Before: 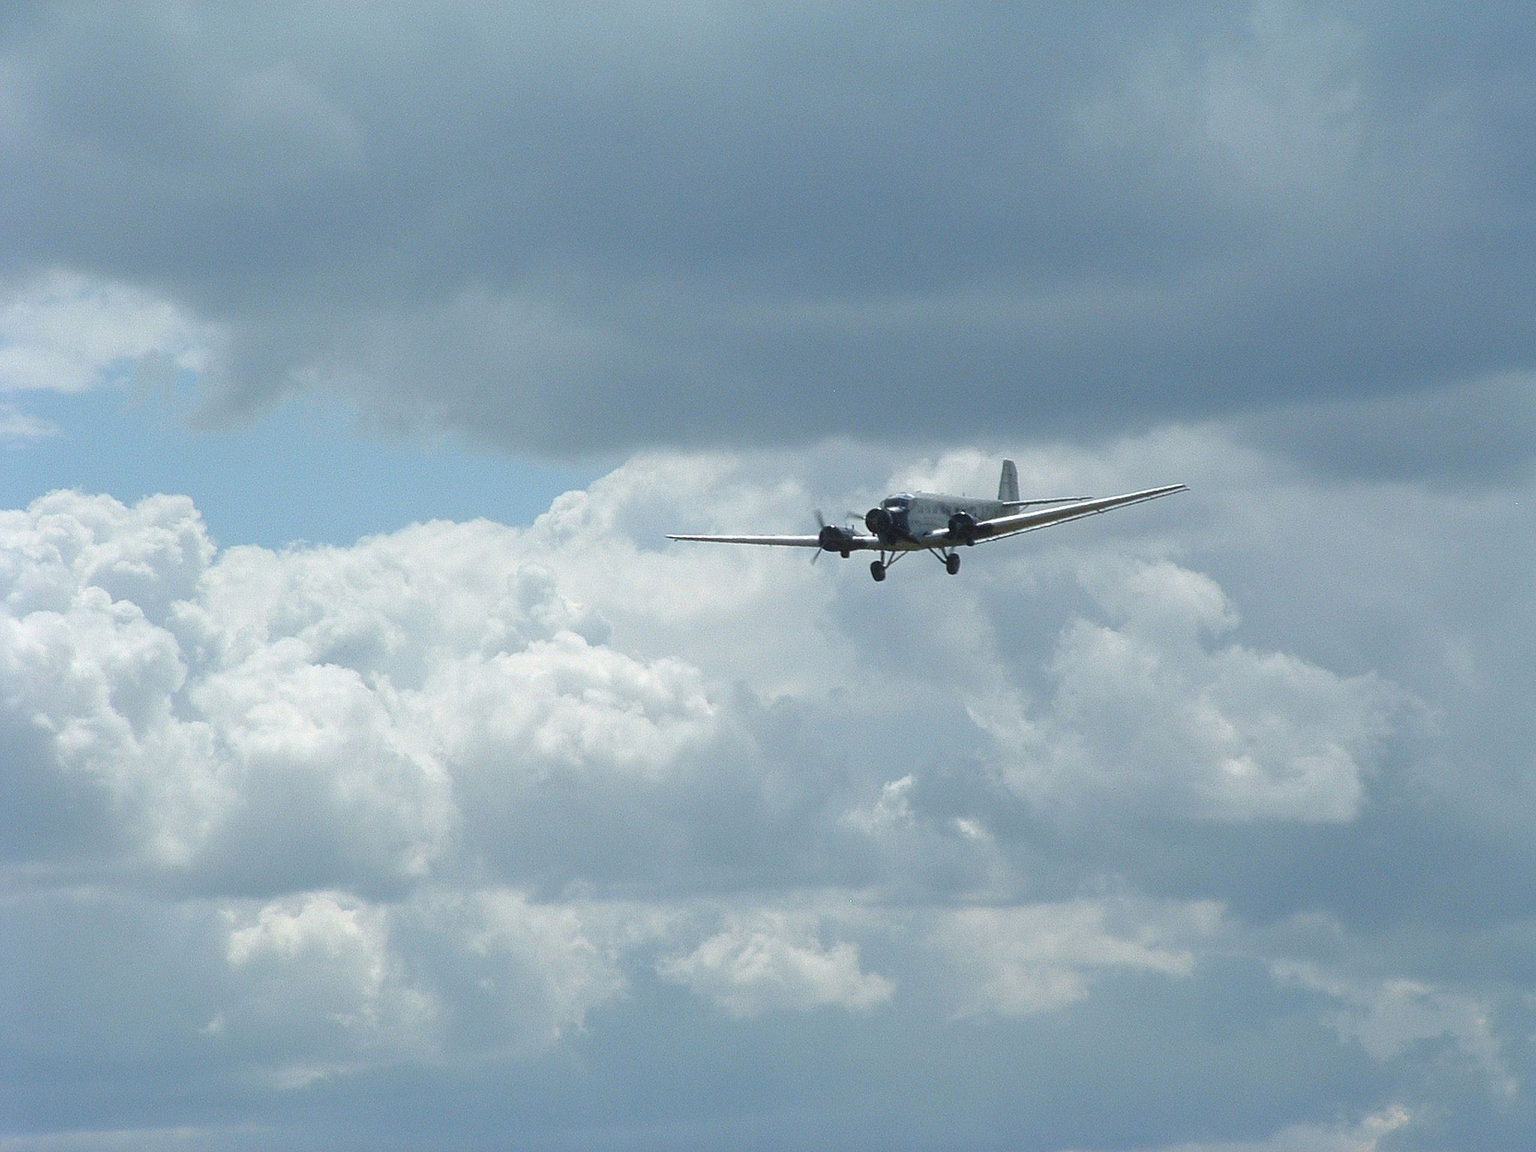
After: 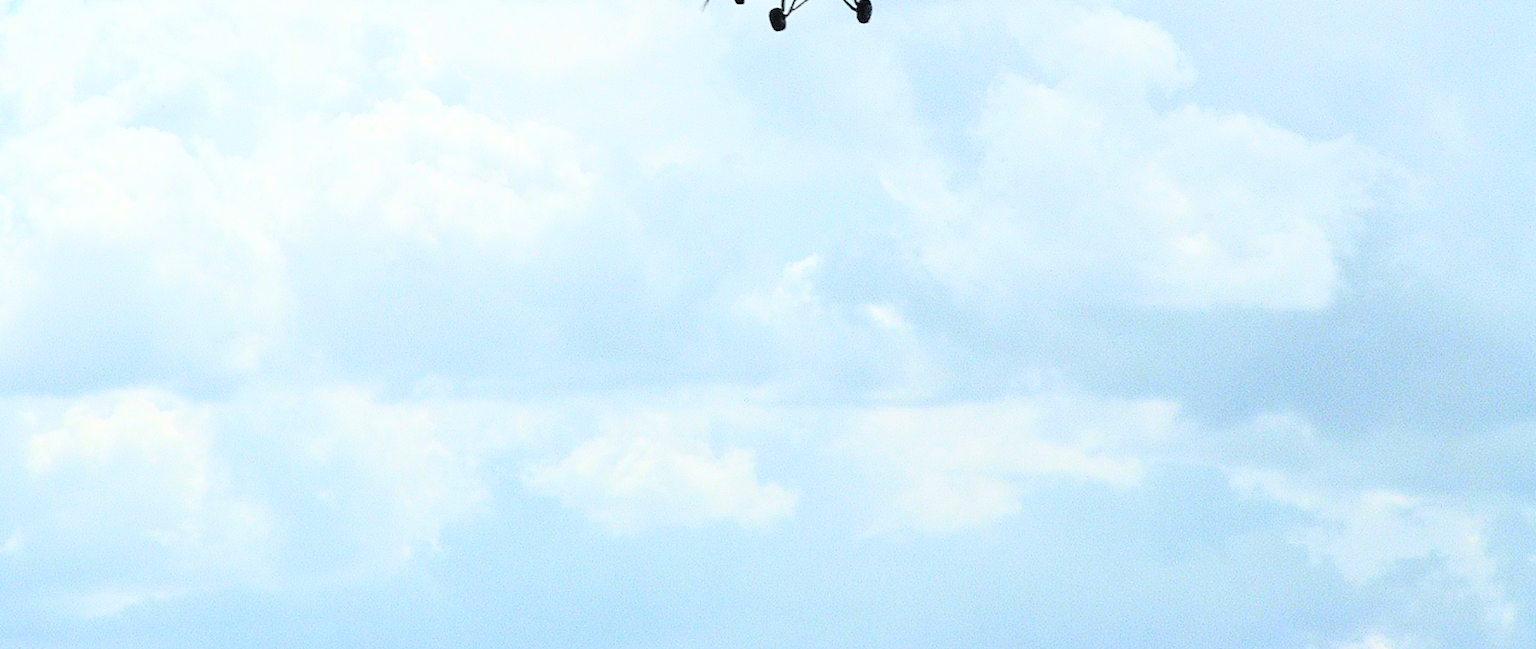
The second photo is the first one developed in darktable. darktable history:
contrast brightness saturation: contrast 0.01, saturation -0.05
rgb curve: curves: ch0 [(0, 0) (0.21, 0.15) (0.24, 0.21) (0.5, 0.75) (0.75, 0.96) (0.89, 0.99) (1, 1)]; ch1 [(0, 0.02) (0.21, 0.13) (0.25, 0.2) (0.5, 0.67) (0.75, 0.9) (0.89, 0.97) (1, 1)]; ch2 [(0, 0.02) (0.21, 0.13) (0.25, 0.2) (0.5, 0.67) (0.75, 0.9) (0.89, 0.97) (1, 1)], compensate middle gray true
crop and rotate: left 13.306%, top 48.129%, bottom 2.928%
